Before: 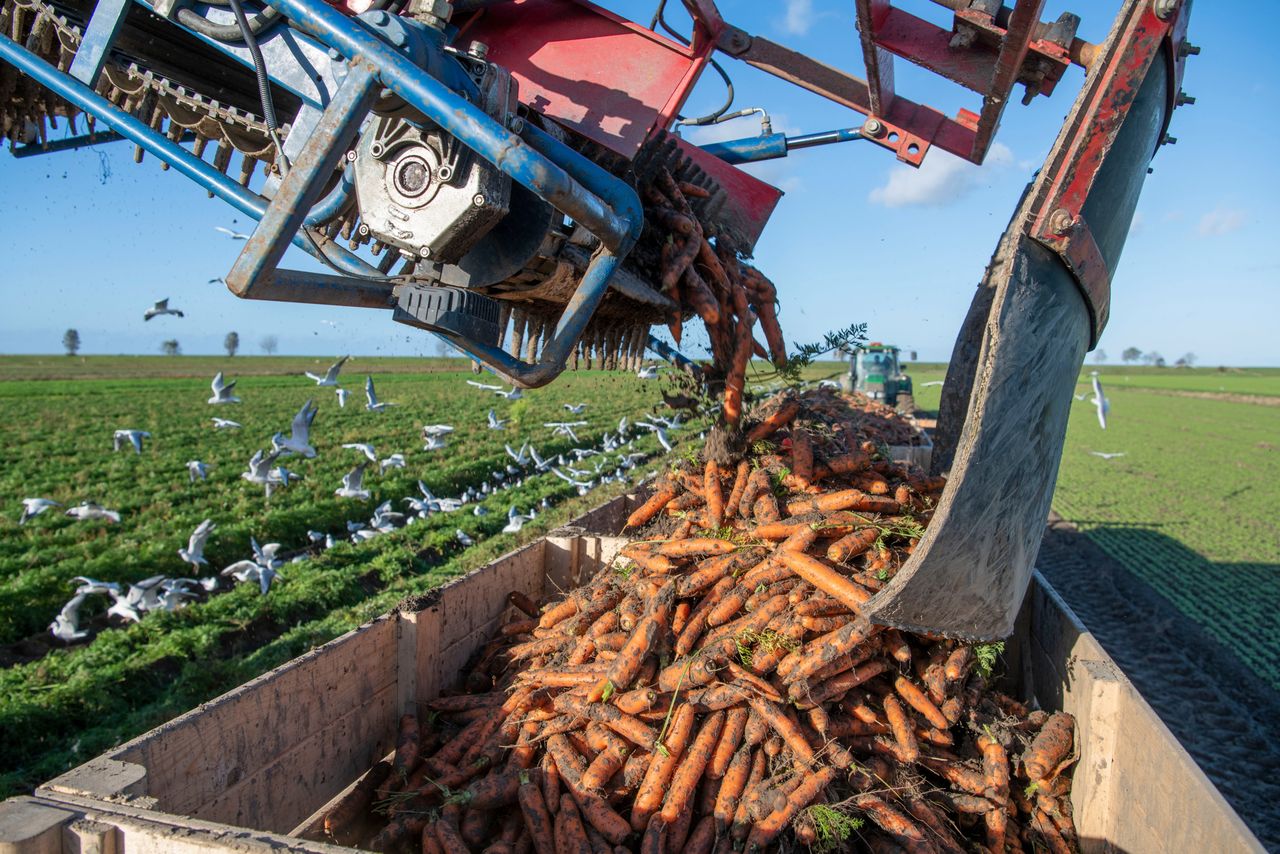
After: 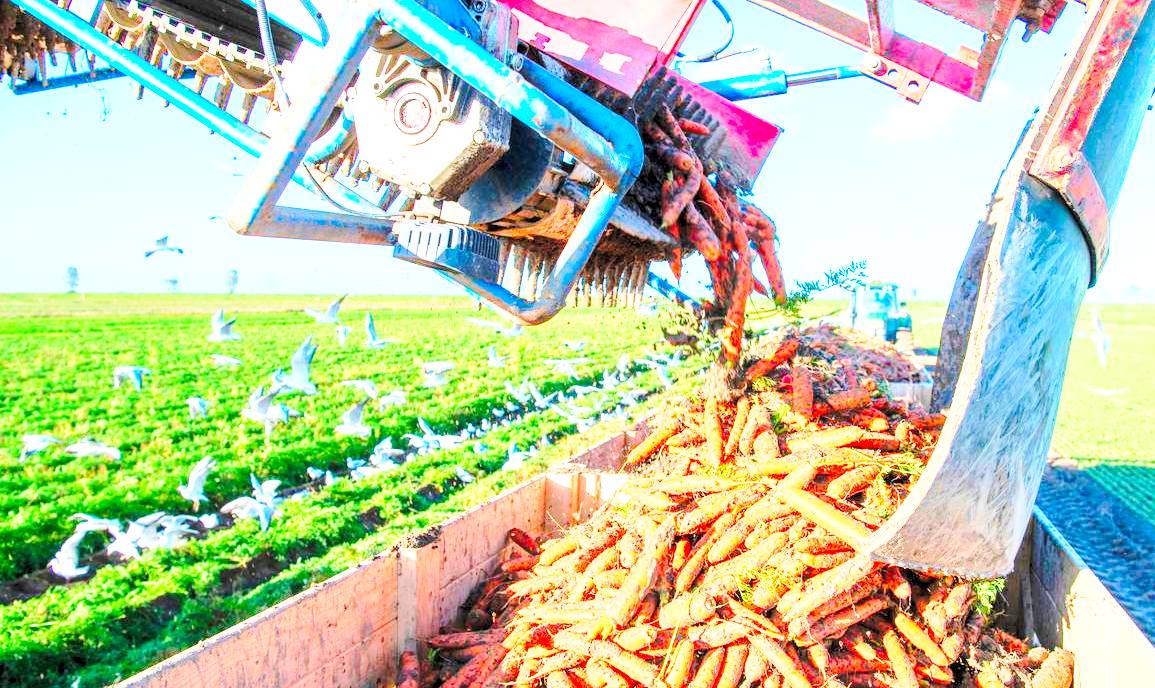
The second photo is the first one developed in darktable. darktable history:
contrast brightness saturation: contrast 0.1, brightness 0.3, saturation 0.14
base curve: curves: ch0 [(0, 0) (0.028, 0.03) (0.121, 0.232) (0.46, 0.748) (0.859, 0.968) (1, 1)], preserve colors none
exposure: black level correction 0.001, exposure 1.646 EV, compensate exposure bias true, compensate highlight preservation false
color contrast: green-magenta contrast 1.69, blue-yellow contrast 1.49
crop: top 7.49%, right 9.717%, bottom 11.943%
